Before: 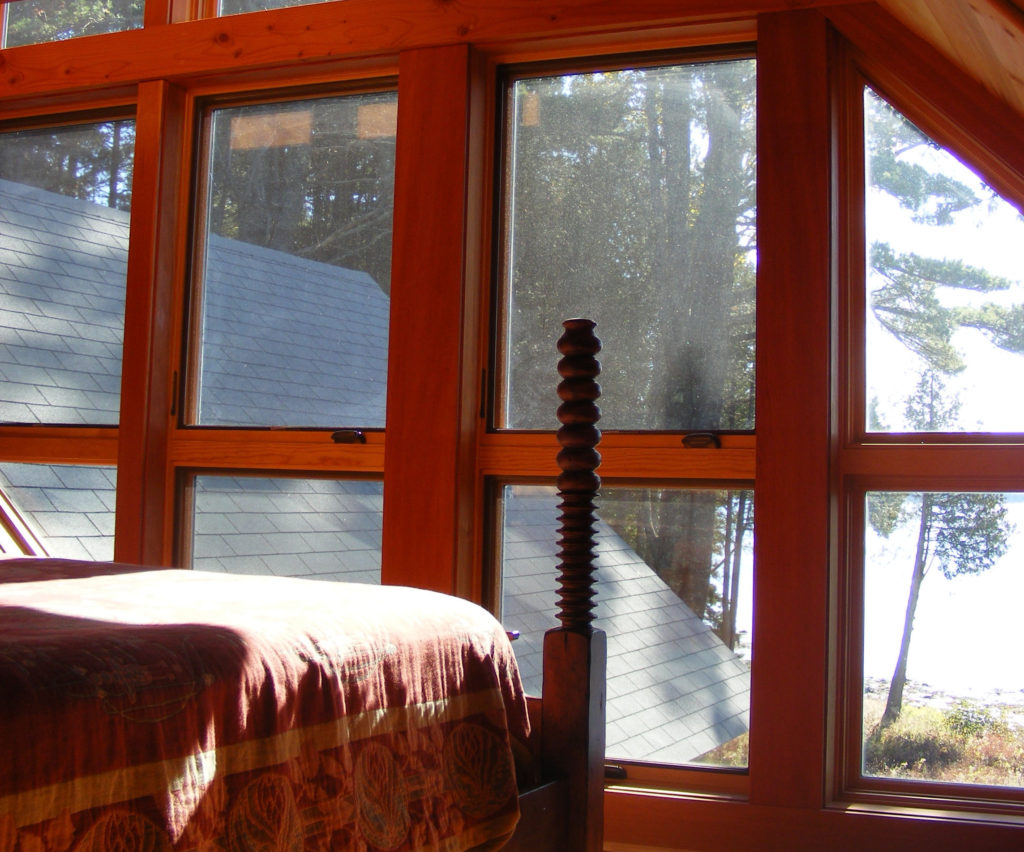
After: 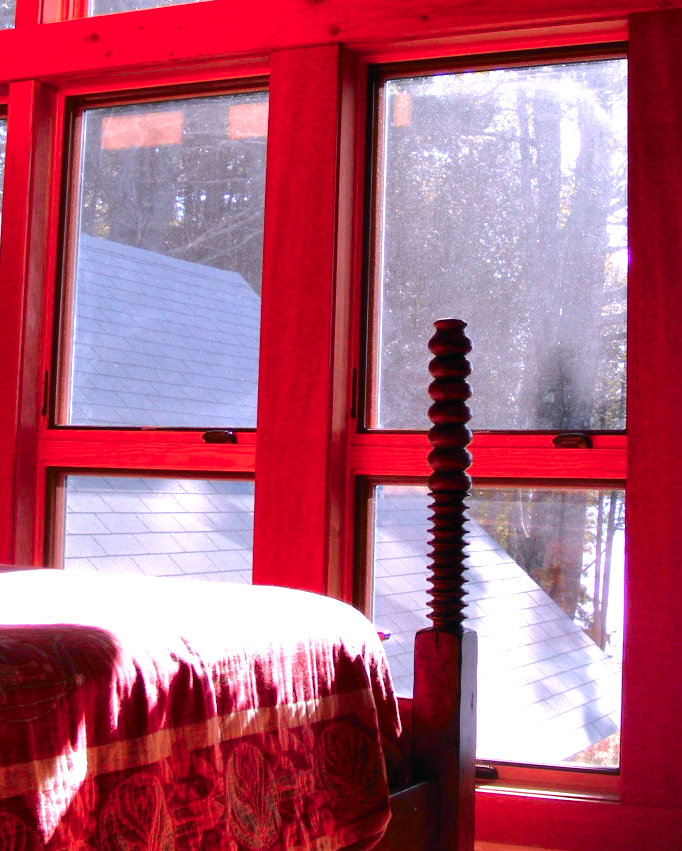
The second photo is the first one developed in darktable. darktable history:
tone curve: curves: ch0 [(0, 0.003) (0.211, 0.174) (0.482, 0.519) (0.843, 0.821) (0.992, 0.971)]; ch1 [(0, 0) (0.276, 0.206) (0.393, 0.364) (0.482, 0.477) (0.506, 0.5) (0.523, 0.523) (0.572, 0.592) (0.635, 0.665) (0.695, 0.759) (1, 1)]; ch2 [(0, 0) (0.438, 0.456) (0.498, 0.497) (0.536, 0.527) (0.562, 0.584) (0.619, 0.602) (0.698, 0.698) (1, 1)], color space Lab, independent channels, preserve colors none
color correction: highlights a* 15.46, highlights b* -20.56
crop and rotate: left 12.673%, right 20.66%
exposure: black level correction 0, exposure 1.1 EV, compensate highlight preservation false
